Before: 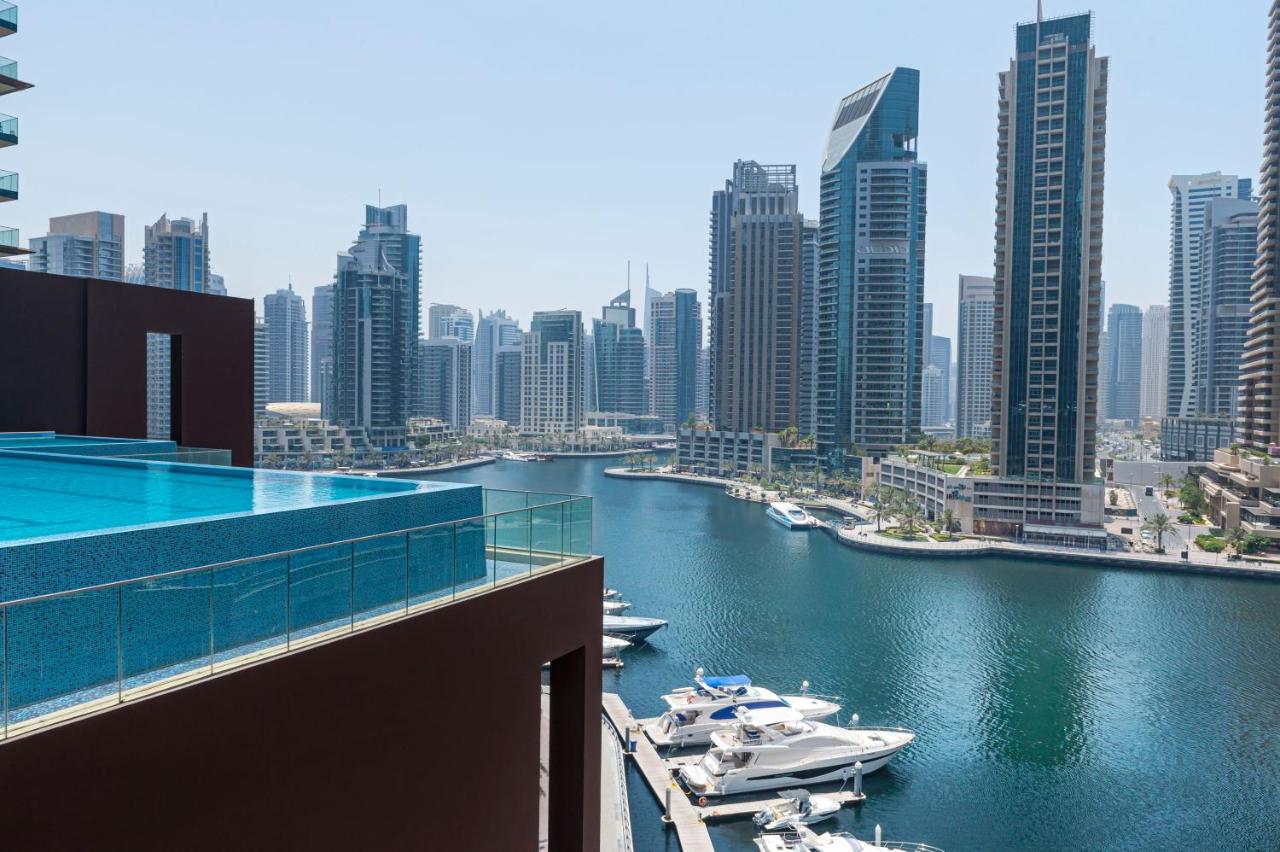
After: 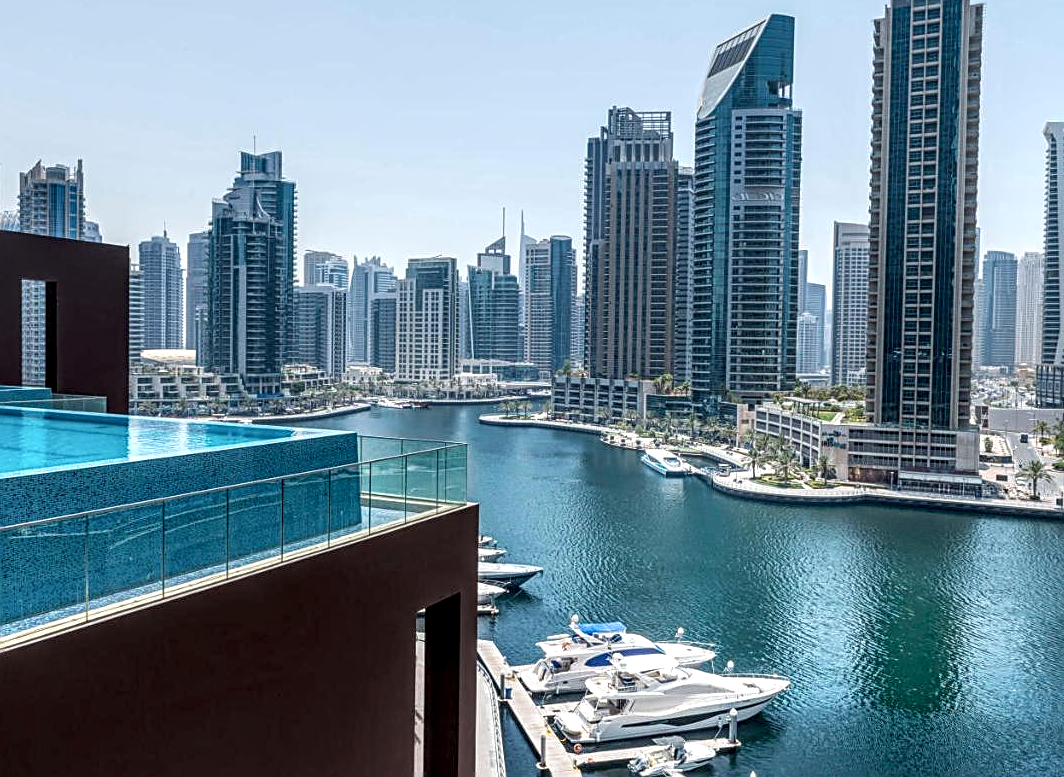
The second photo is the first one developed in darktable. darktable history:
local contrast: highlights 79%, shadows 56%, detail 174%, midtone range 0.434
sharpen: radius 1.932
crop: left 9.813%, top 6.326%, right 7.016%, bottom 2.369%
